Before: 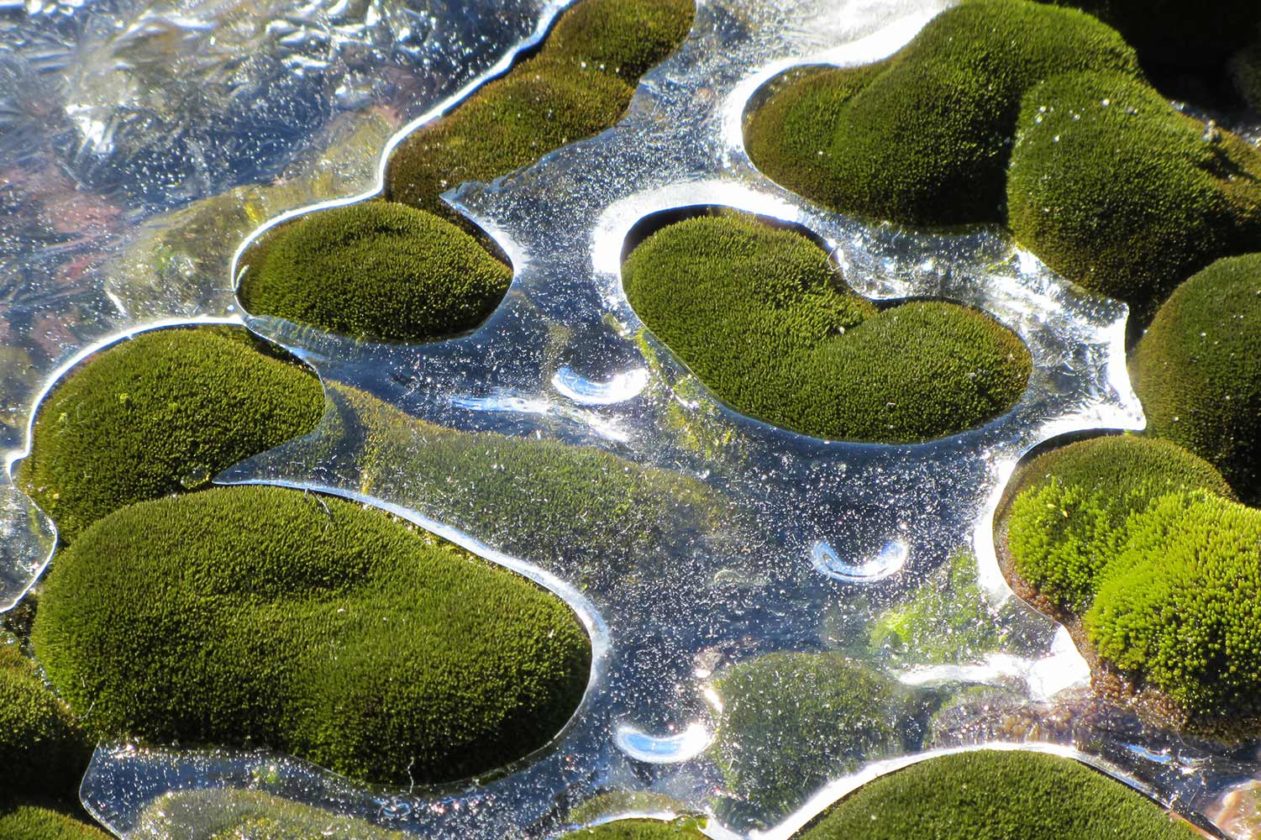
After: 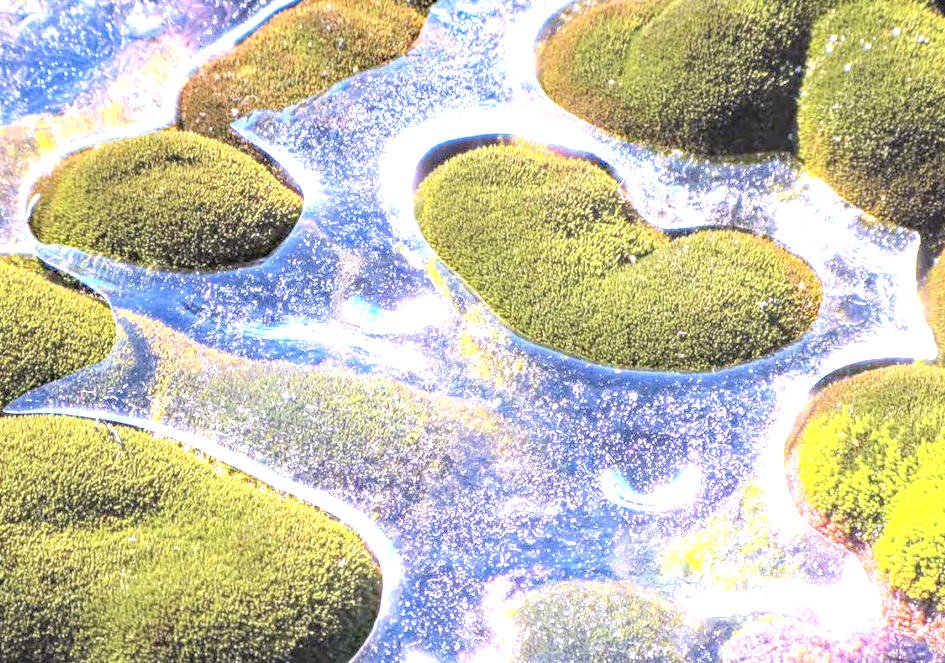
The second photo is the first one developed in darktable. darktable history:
contrast brightness saturation: contrast 0.097, brightness 0.318, saturation 0.148
crop: left 16.614%, top 8.473%, right 8.429%, bottom 12.545%
haze removal: strength 0.28, distance 0.248, adaptive false
exposure: black level correction 0, exposure 1.616 EV, compensate highlight preservation false
color calibration: illuminant same as pipeline (D50), adaptation XYZ, x 0.346, y 0.358, temperature 5002.79 K
color correction: highlights a* 15.02, highlights b* -25.06
local contrast: on, module defaults
